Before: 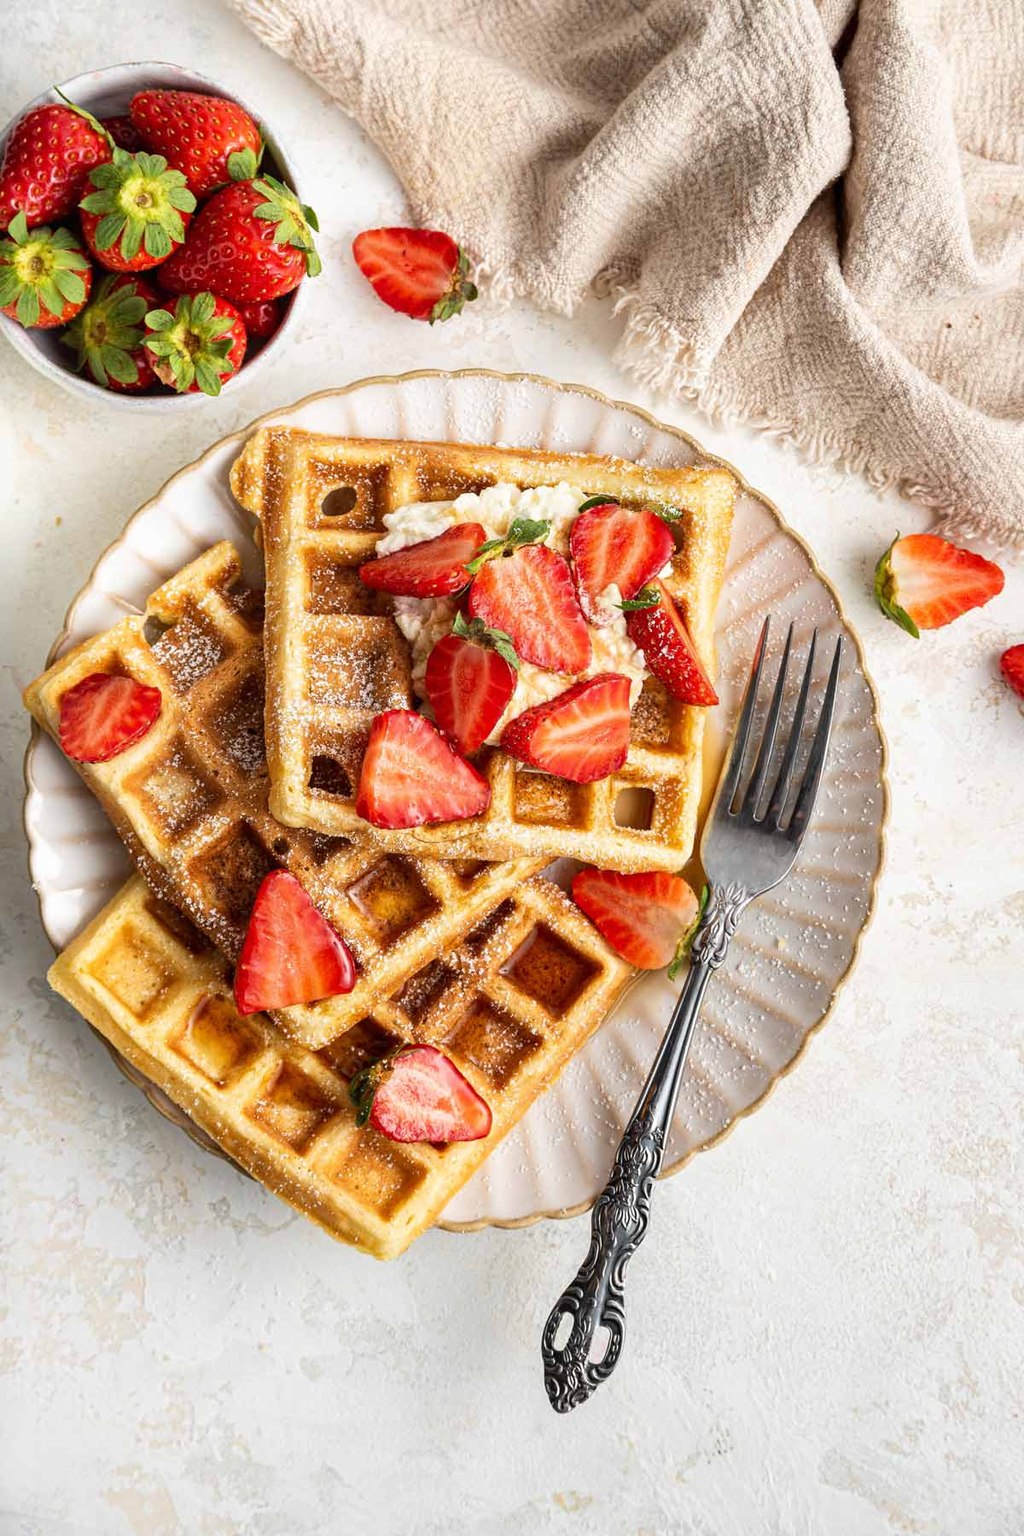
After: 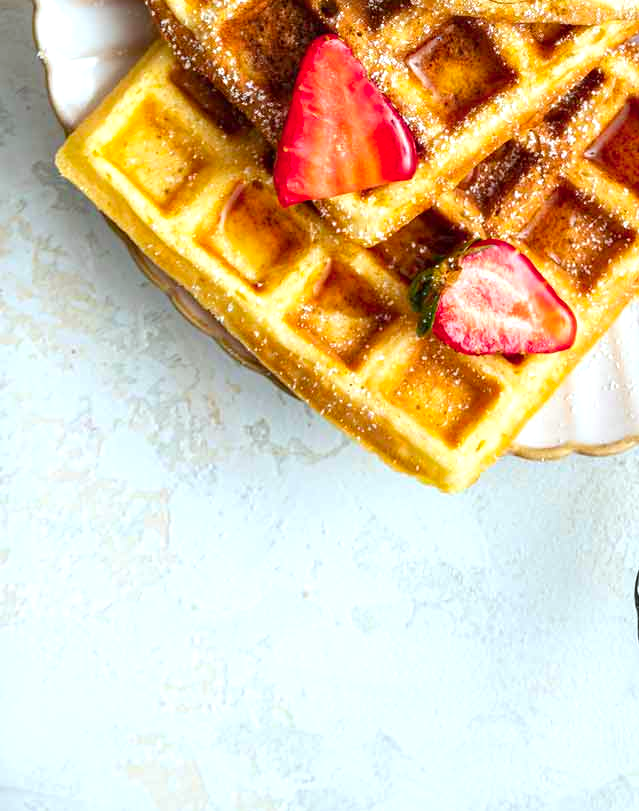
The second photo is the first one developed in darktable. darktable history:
crop and rotate: top 54.697%, right 46.729%, bottom 0.224%
color calibration: output R [1.003, 0.027, -0.041, 0], output G [-0.018, 1.043, -0.038, 0], output B [0.071, -0.086, 1.017, 0], illuminant Planckian (black body), adaptation linear Bradford (ICC v4), x 0.364, y 0.367, temperature 4415.12 K, saturation algorithm version 1 (2020)
color balance rgb: shadows lift › hue 85.85°, perceptual saturation grading › global saturation 19.294%, perceptual brilliance grading › global brilliance 9.188%, perceptual brilliance grading › shadows 15.336%, global vibrance 9.463%
